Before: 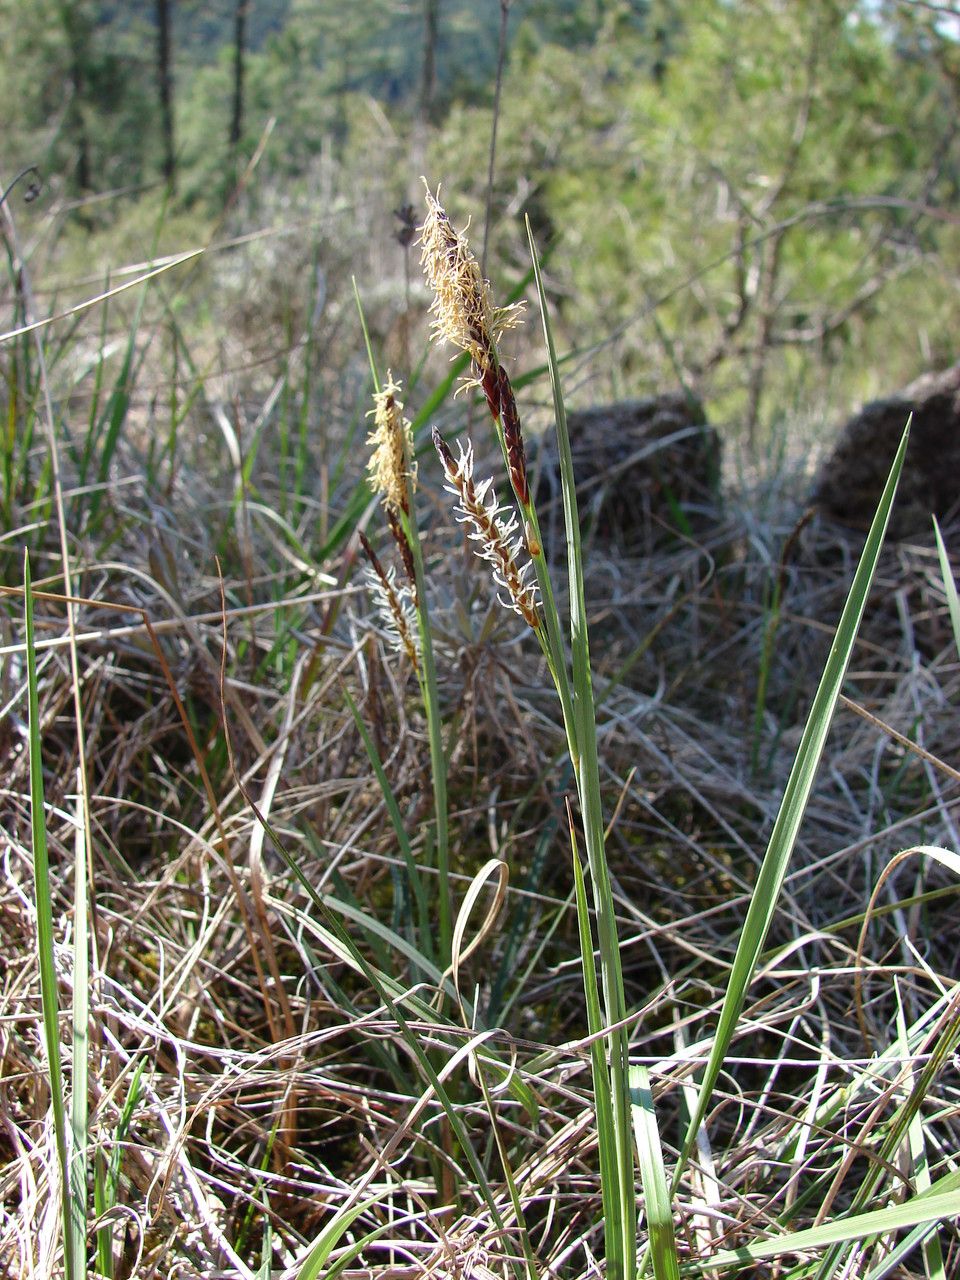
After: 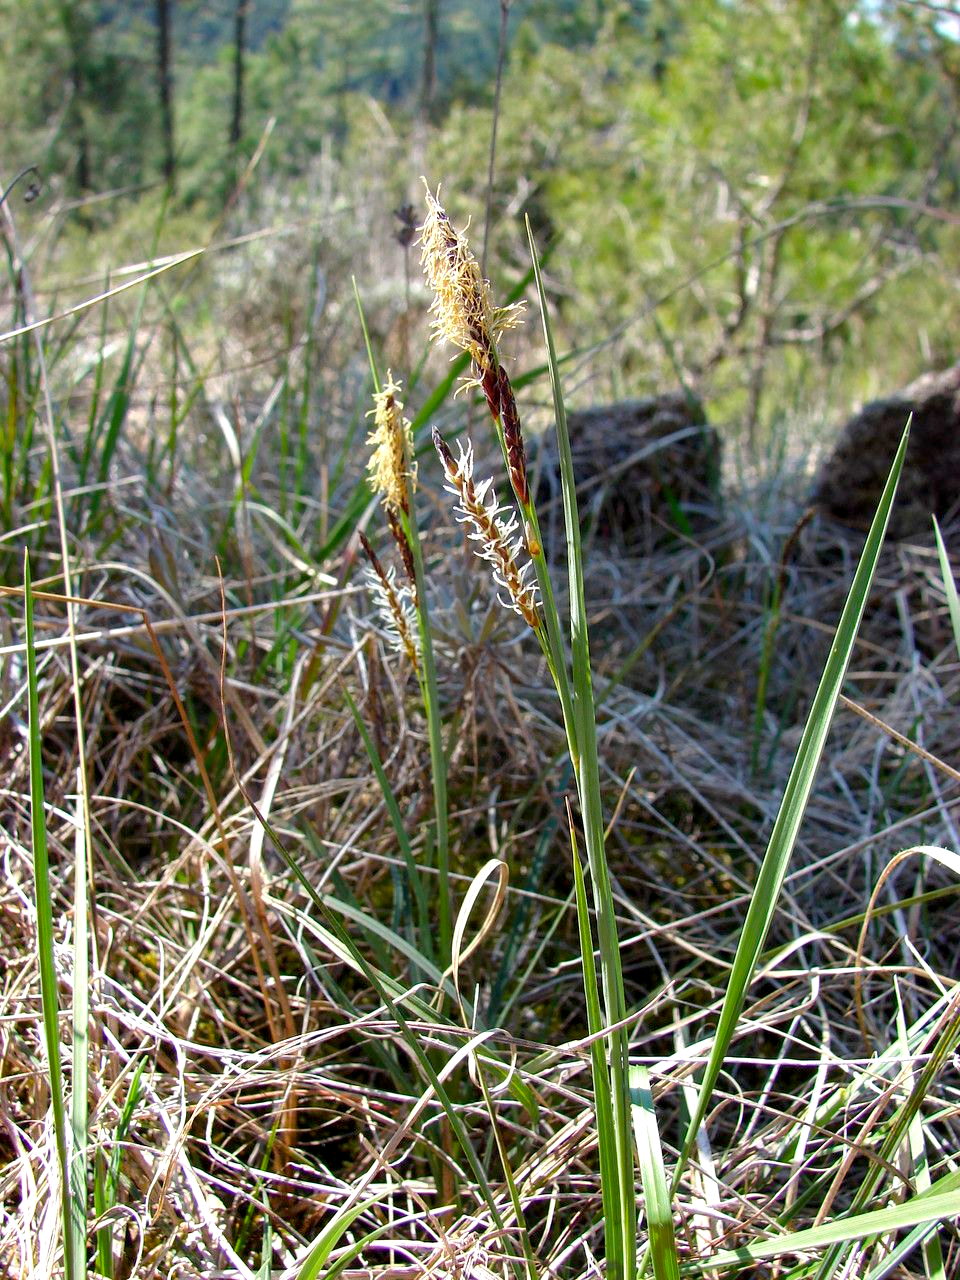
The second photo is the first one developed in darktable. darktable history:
exposure: black level correction 0.005, exposure 0.287 EV, compensate exposure bias true, compensate highlight preservation false
color zones: curves: ch0 [(0, 0.465) (0.092, 0.596) (0.289, 0.464) (0.429, 0.453) (0.571, 0.464) (0.714, 0.455) (0.857, 0.462) (1, 0.465)]
color balance rgb: perceptual saturation grading › global saturation 12.389%, global vibrance 20%
tone equalizer: smoothing diameter 24.93%, edges refinement/feathering 9.57, preserve details guided filter
